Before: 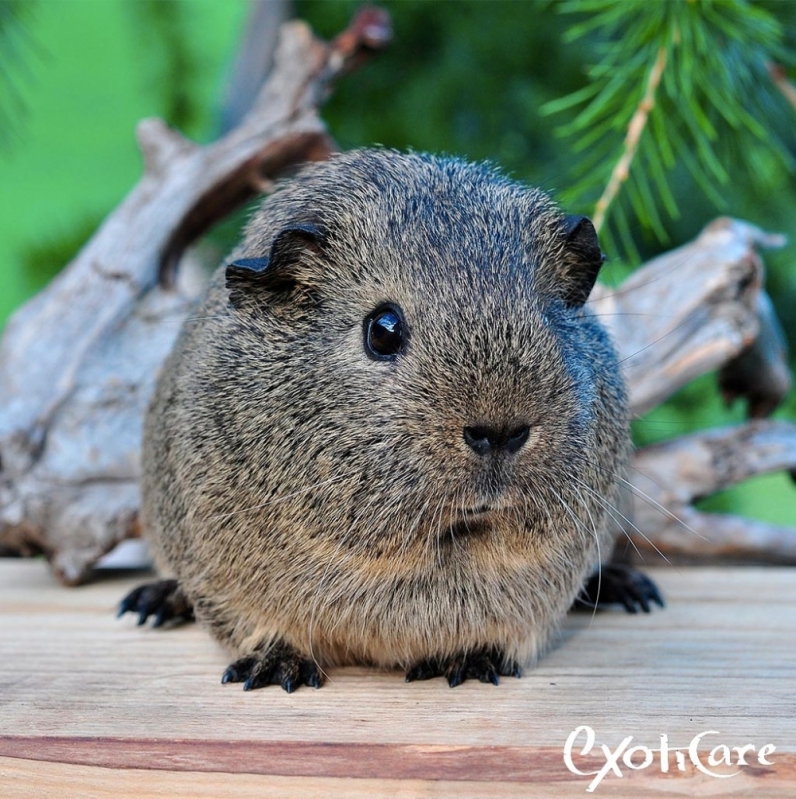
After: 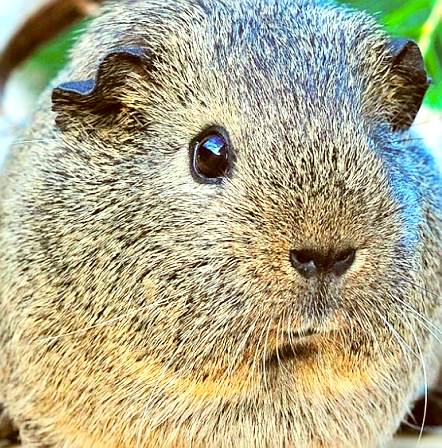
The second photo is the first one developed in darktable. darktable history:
color zones: curves: ch0 [(0, 0.5) (0.143, 0.5) (0.286, 0.5) (0.429, 0.5) (0.571, 0.5) (0.714, 0.476) (0.857, 0.5) (1, 0.5)]; ch2 [(0, 0.5) (0.143, 0.5) (0.286, 0.5) (0.429, 0.5) (0.571, 0.5) (0.714, 0.487) (0.857, 0.5) (1, 0.5)], mix -121.92%
color balance rgb: linear chroma grading › global chroma 16.86%, perceptual saturation grading › global saturation 24.9%
sharpen: radius 1.002
crop and rotate: left 21.958%, top 22.188%, right 22.412%, bottom 21.721%
color correction: highlights a* -6.23, highlights b* 9.51, shadows a* 10.46, shadows b* 23.44
contrast brightness saturation: contrast 0.138, brightness 0.213
exposure: exposure 1.062 EV, compensate highlight preservation false
